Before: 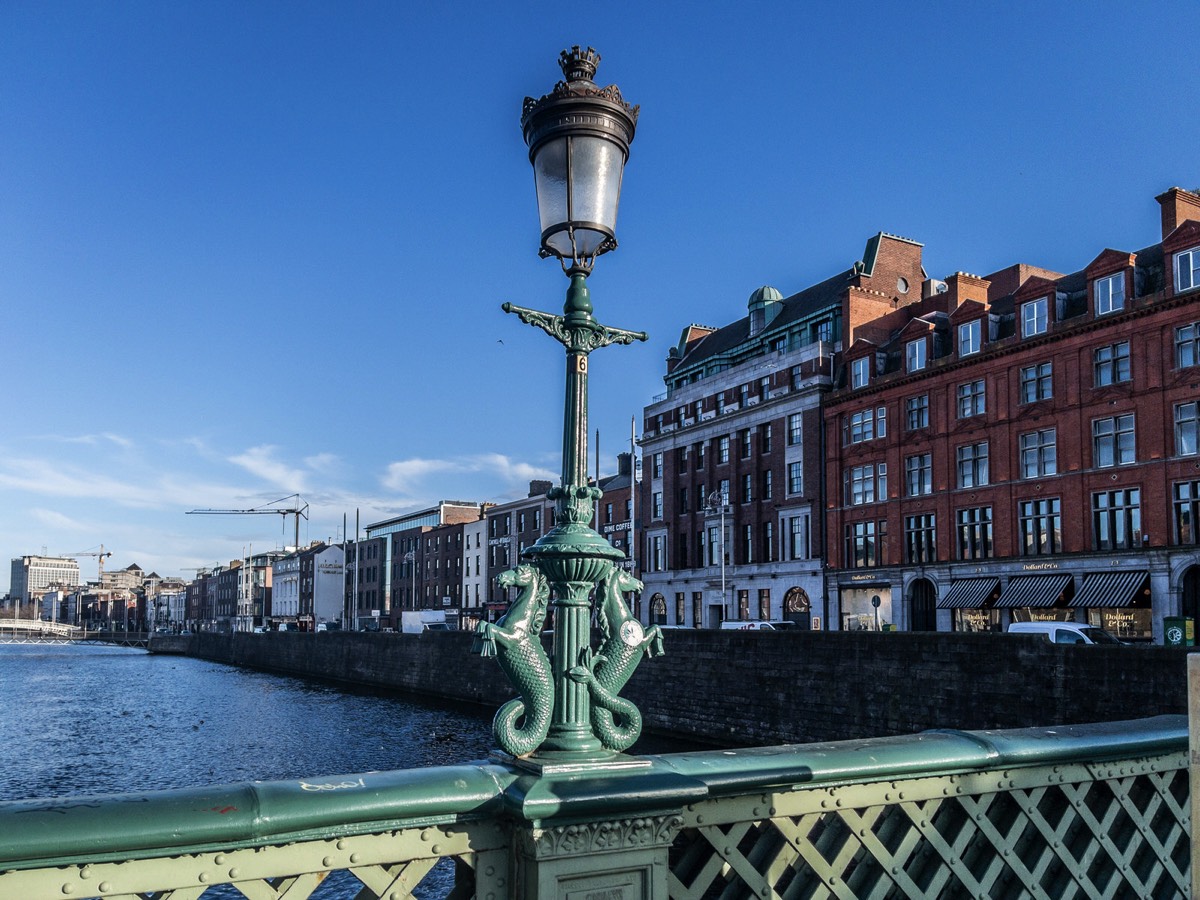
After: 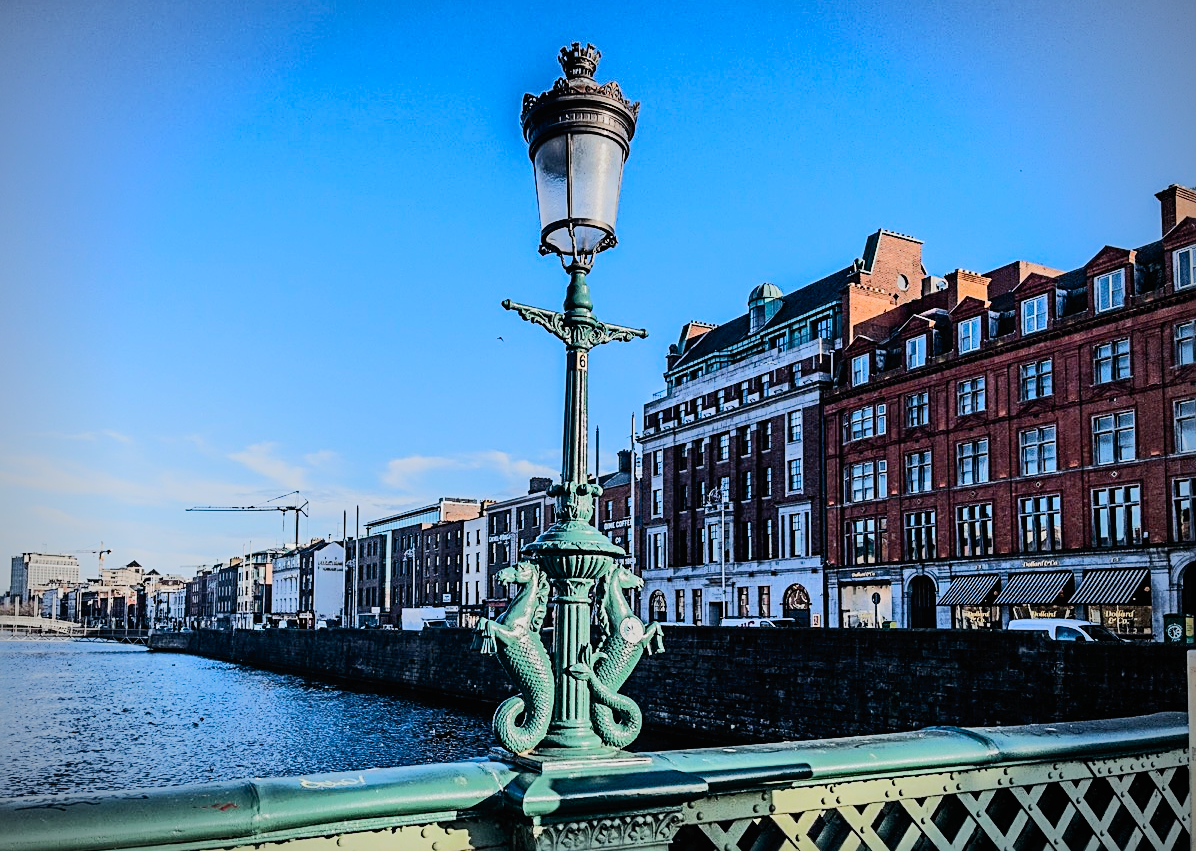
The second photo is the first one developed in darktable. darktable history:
crop: top 0.344%, right 0.264%, bottom 5.083%
sharpen: radius 2.567, amount 0.685
contrast brightness saturation: saturation 0.491
filmic rgb: black relative exposure -7.71 EV, white relative exposure 4.44 EV, threshold -0.294 EV, transition 3.19 EV, structure ↔ texture 99.96%, hardness 3.76, latitude 49.14%, contrast 1.101, enable highlight reconstruction true
tone curve: curves: ch0 [(0, 0) (0.003, 0.015) (0.011, 0.019) (0.025, 0.025) (0.044, 0.039) (0.069, 0.053) (0.1, 0.076) (0.136, 0.107) (0.177, 0.143) (0.224, 0.19) (0.277, 0.253) (0.335, 0.32) (0.399, 0.412) (0.468, 0.524) (0.543, 0.668) (0.623, 0.717) (0.709, 0.769) (0.801, 0.82) (0.898, 0.865) (1, 1)], color space Lab, independent channels, preserve colors none
vignetting: brightness -0.575, width/height ratio 1.09
